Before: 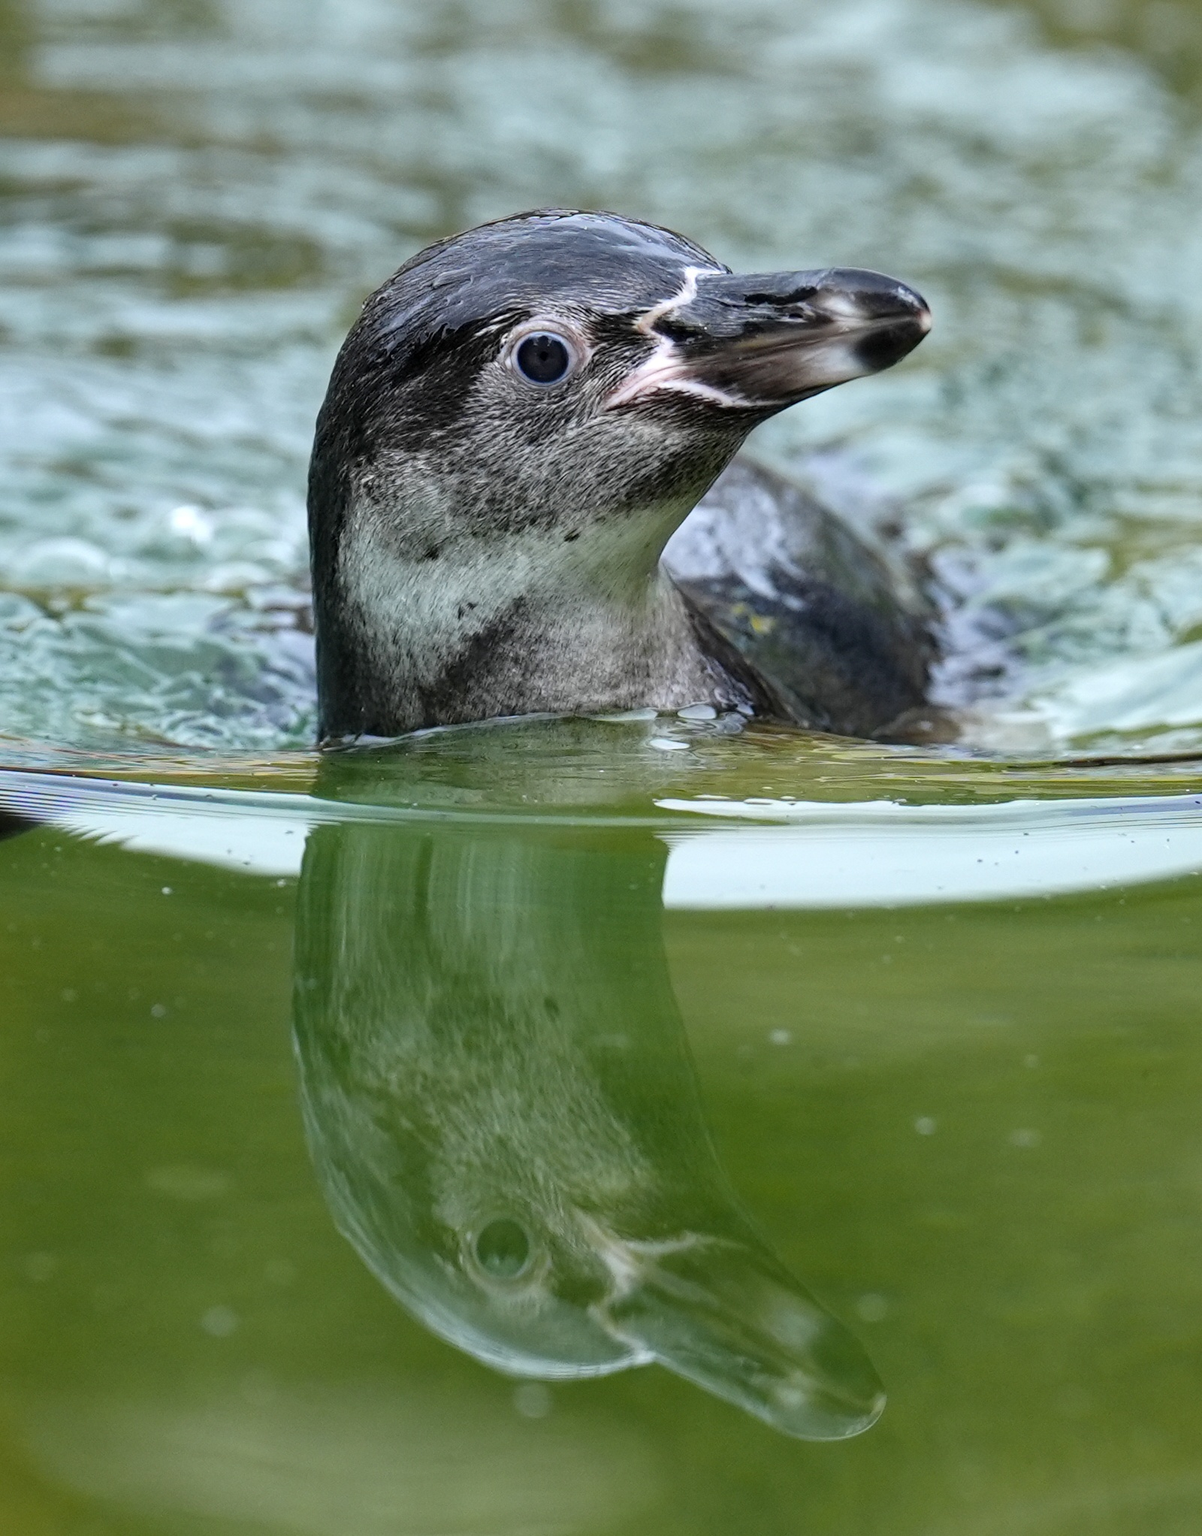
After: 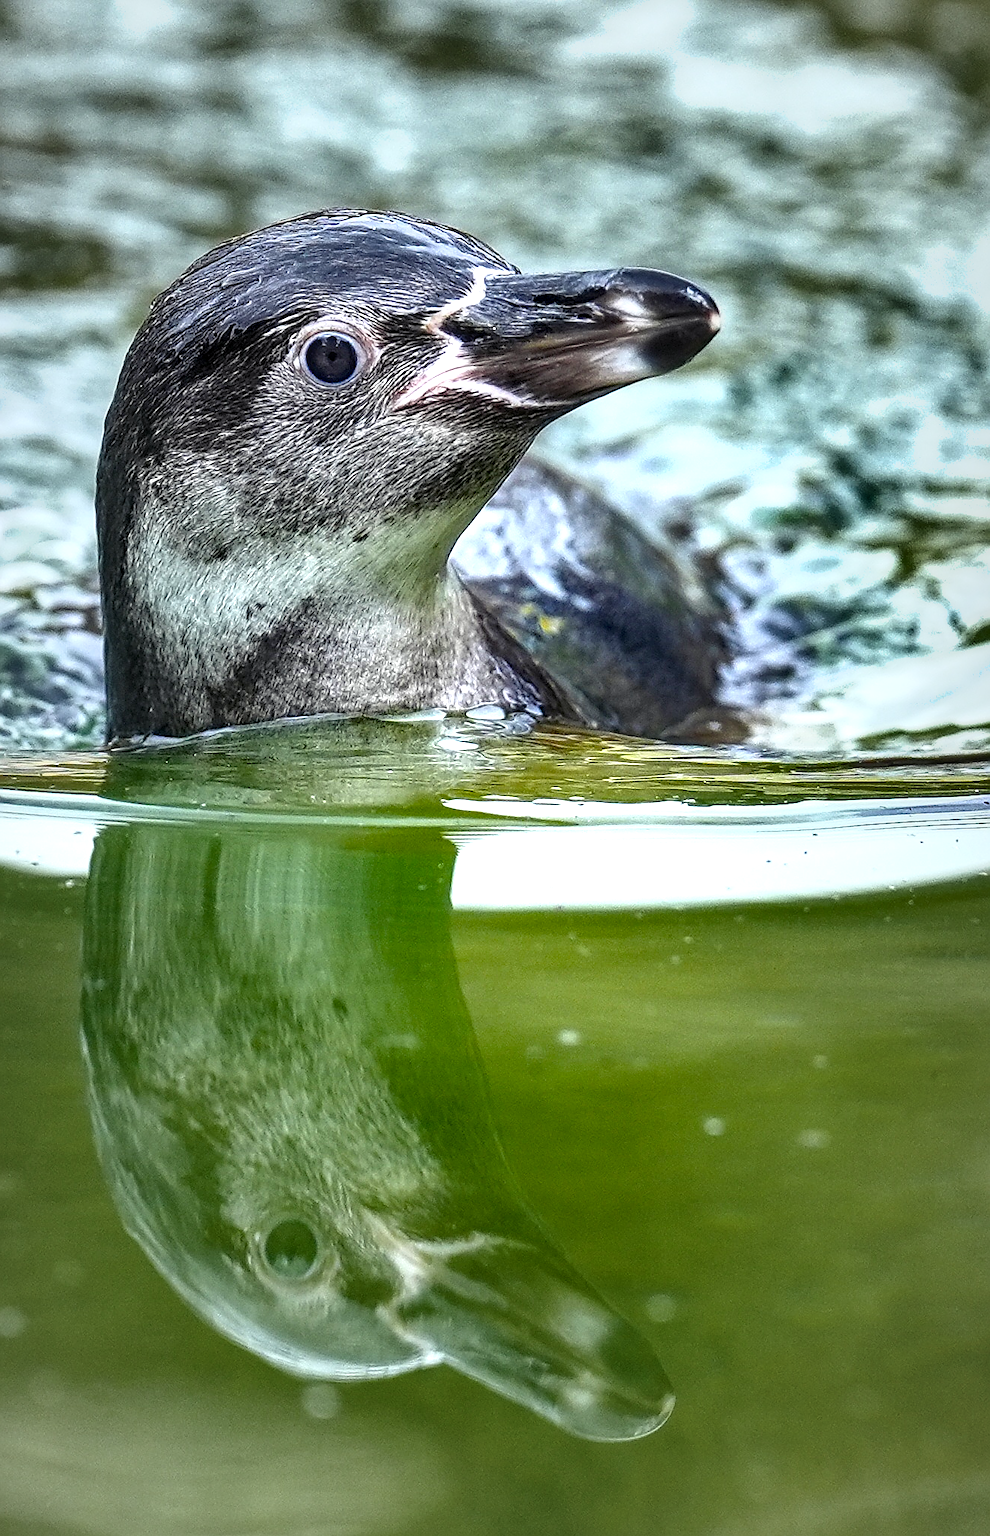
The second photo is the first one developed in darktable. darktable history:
sharpen: radius 1.362, amount 1.237, threshold 0.634
crop: left 17.653%, bottom 0.043%
vignetting: fall-off start 18.79%, fall-off radius 136.86%, width/height ratio 0.623, shape 0.598
color balance rgb: shadows lift › chroma 3.154%, shadows lift › hue 280.03°, perceptual saturation grading › global saturation 19.529%, global vibrance 16.331%, saturation formula JzAzBz (2021)
exposure: black level correction 0, exposure 0.846 EV, compensate exposure bias true, compensate highlight preservation false
shadows and highlights: radius 168.47, shadows 26.38, white point adjustment 3.11, highlights -68.96, soften with gaussian
levels: gray 59.38%
local contrast: highlights 33%, detail 134%
